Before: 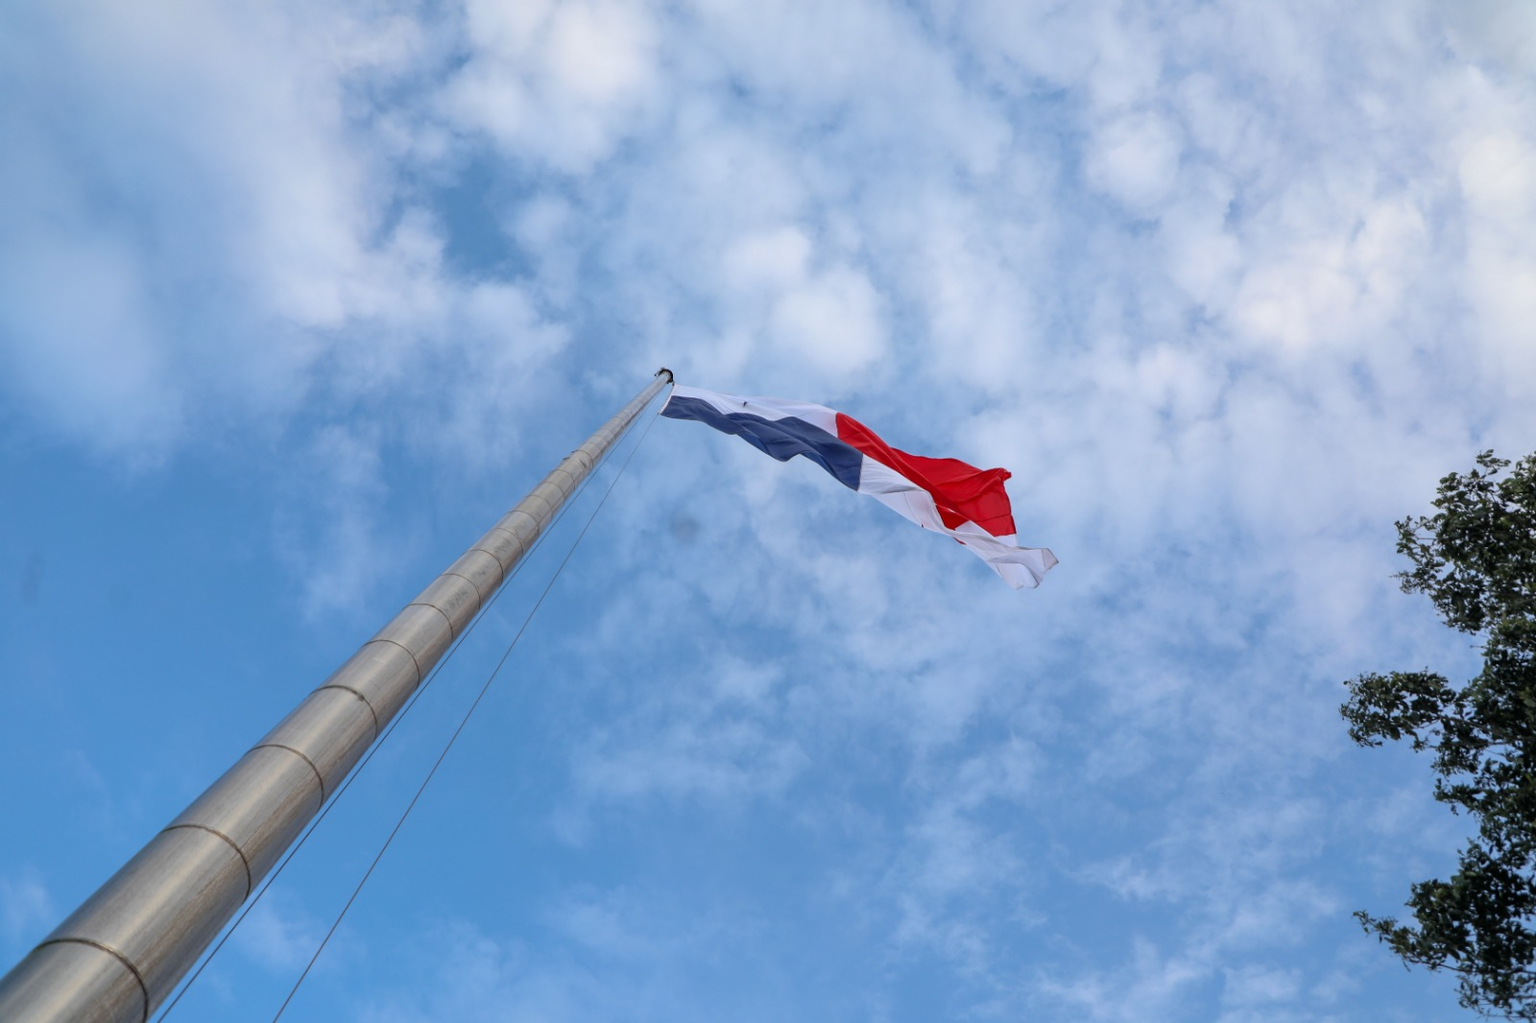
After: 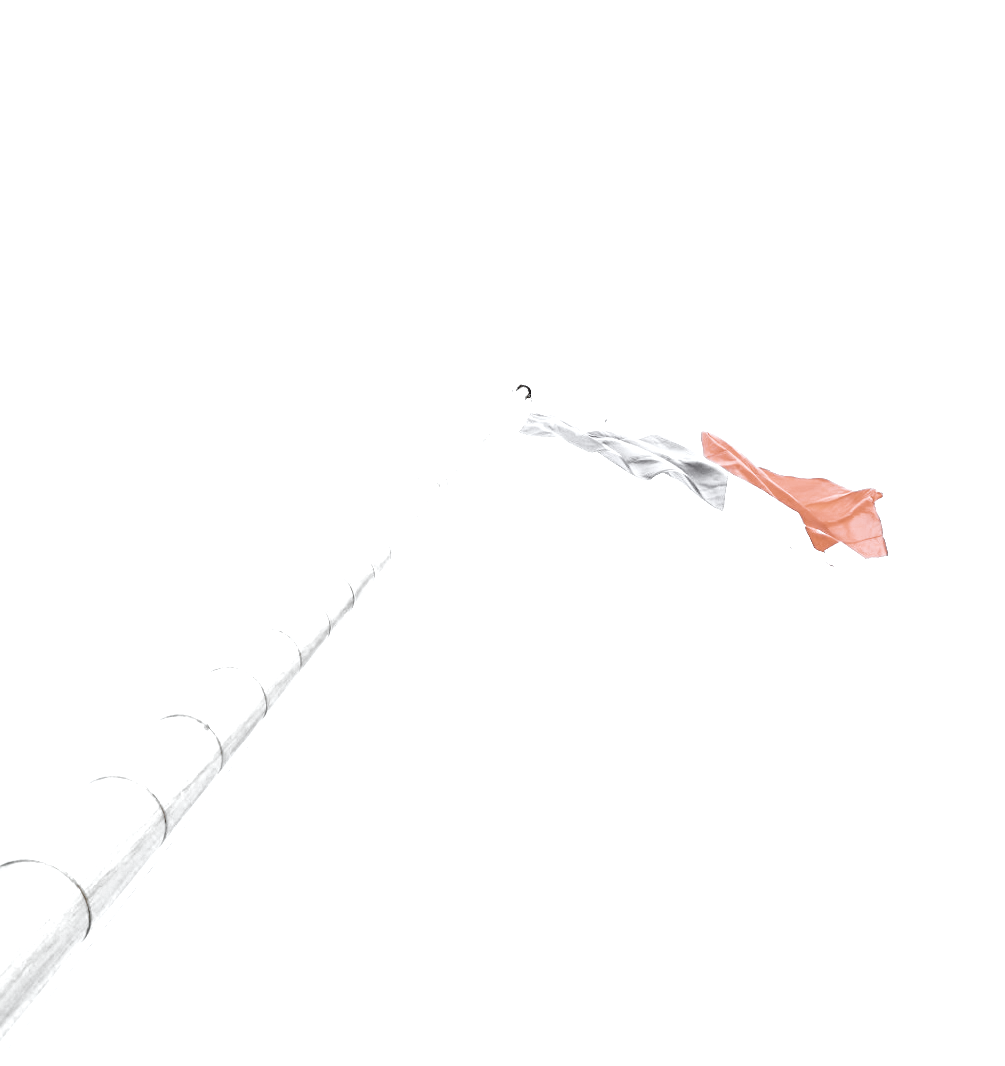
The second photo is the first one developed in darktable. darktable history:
base curve: curves: ch0 [(0, 0) (0.028, 0.03) (0.121, 0.232) (0.46, 0.748) (0.859, 0.968) (1, 1)], preserve colors none
crop: left 10.644%, right 26.528%
exposure: black level correction 0.001, exposure 1.719 EV, compensate exposure bias true, compensate highlight preservation false
color zones: curves: ch0 [(0, 0.613) (0.01, 0.613) (0.245, 0.448) (0.498, 0.529) (0.642, 0.665) (0.879, 0.777) (0.99, 0.613)]; ch1 [(0, 0.035) (0.121, 0.189) (0.259, 0.197) (0.415, 0.061) (0.589, 0.022) (0.732, 0.022) (0.857, 0.026) (0.991, 0.053)]
color correction: highlights a* -14.62, highlights b* -16.22, shadows a* 10.12, shadows b* 29.4
